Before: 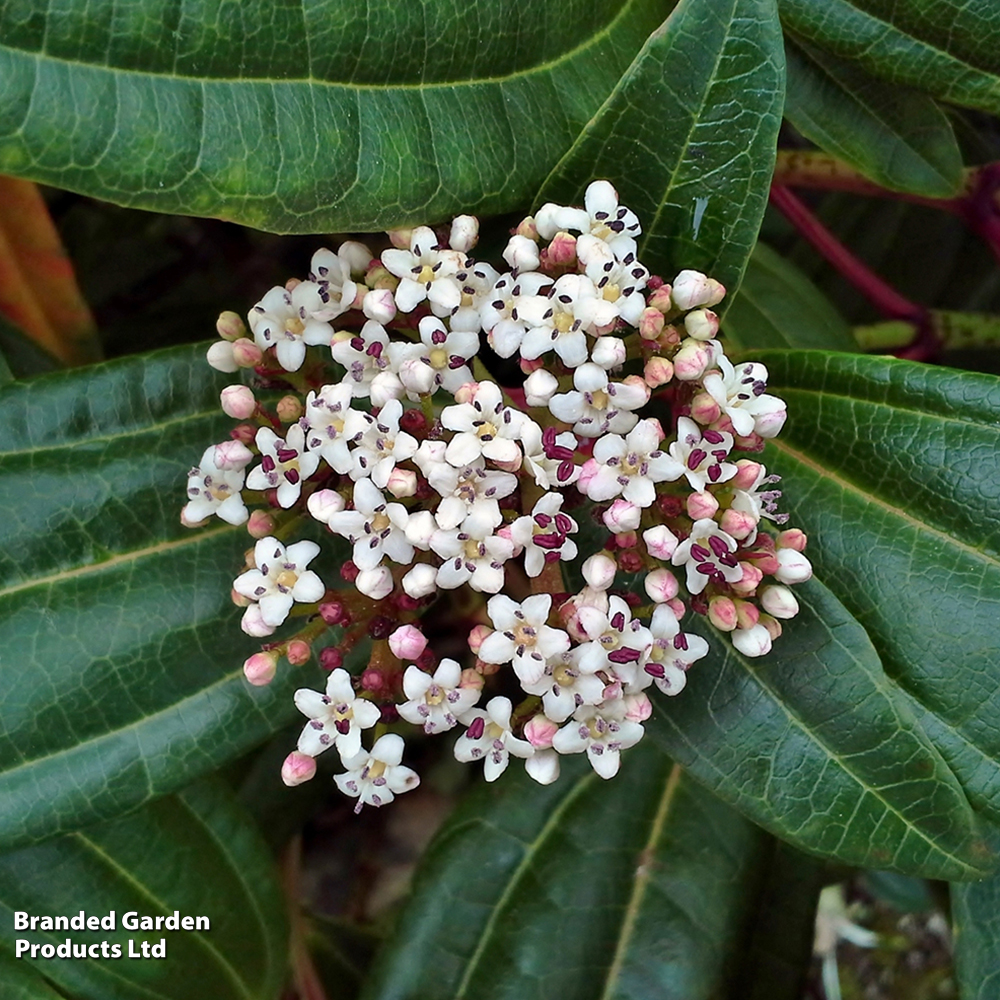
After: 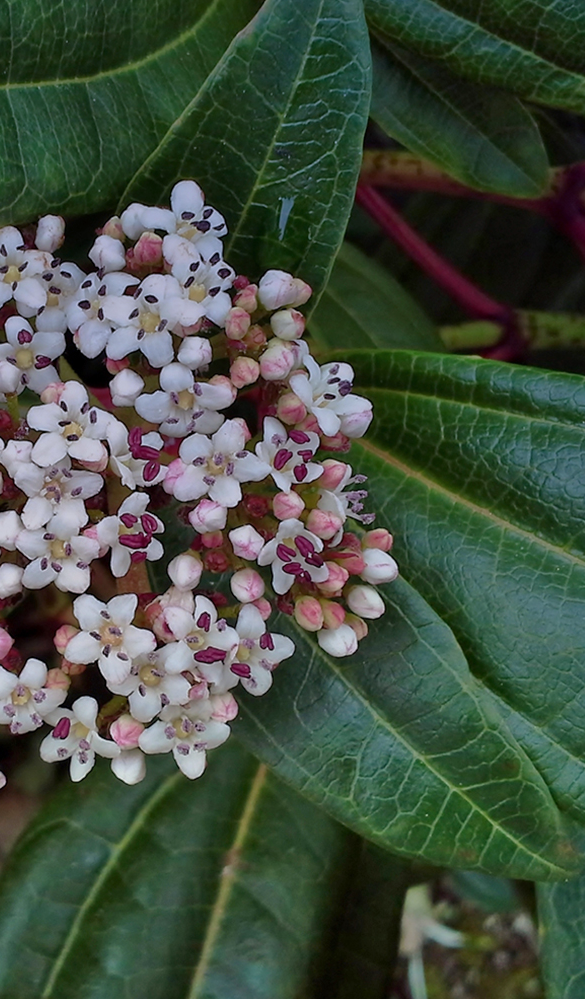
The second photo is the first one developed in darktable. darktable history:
crop: left 41.402%
graduated density: hue 238.83°, saturation 50%
tone equalizer: -8 EV 0.25 EV, -7 EV 0.417 EV, -6 EV 0.417 EV, -5 EV 0.25 EV, -3 EV -0.25 EV, -2 EV -0.417 EV, -1 EV -0.417 EV, +0 EV -0.25 EV, edges refinement/feathering 500, mask exposure compensation -1.57 EV, preserve details guided filter
